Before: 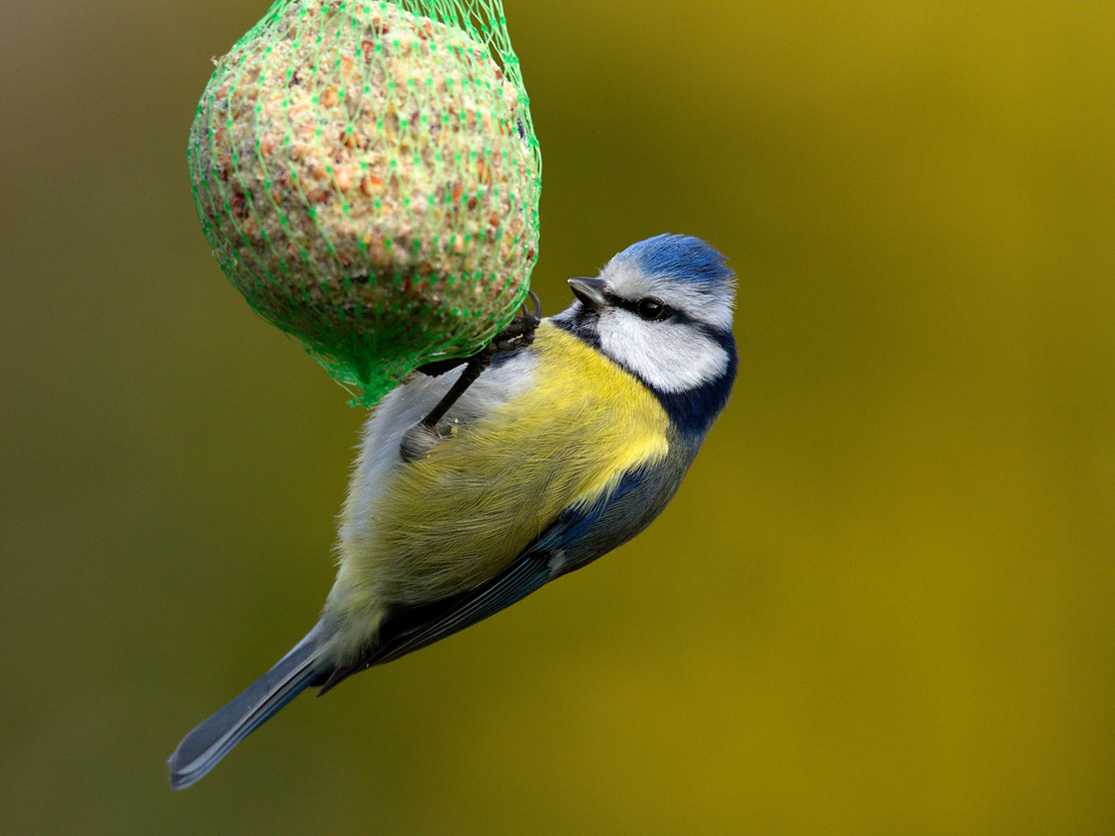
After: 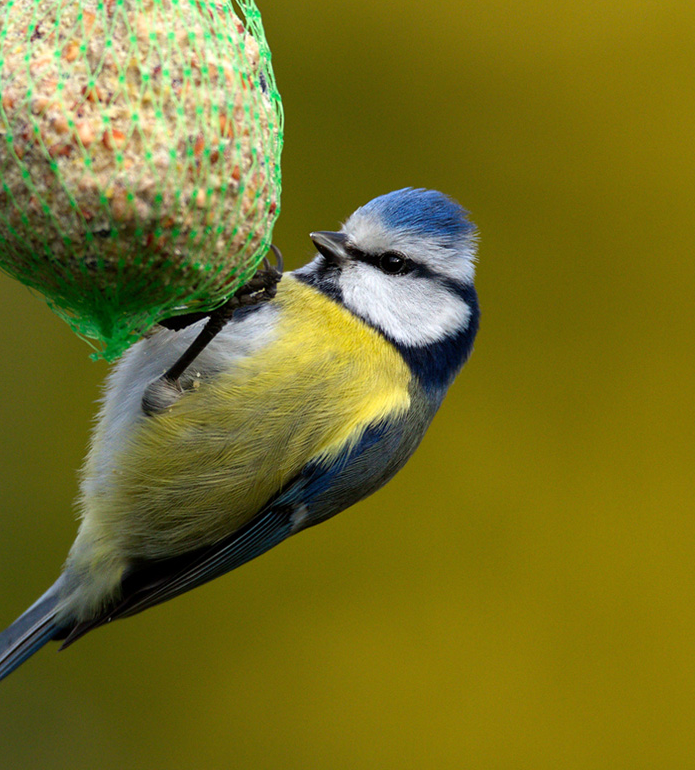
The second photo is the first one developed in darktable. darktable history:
crop and rotate: left 23.167%, top 5.631%, right 14.495%, bottom 2.256%
